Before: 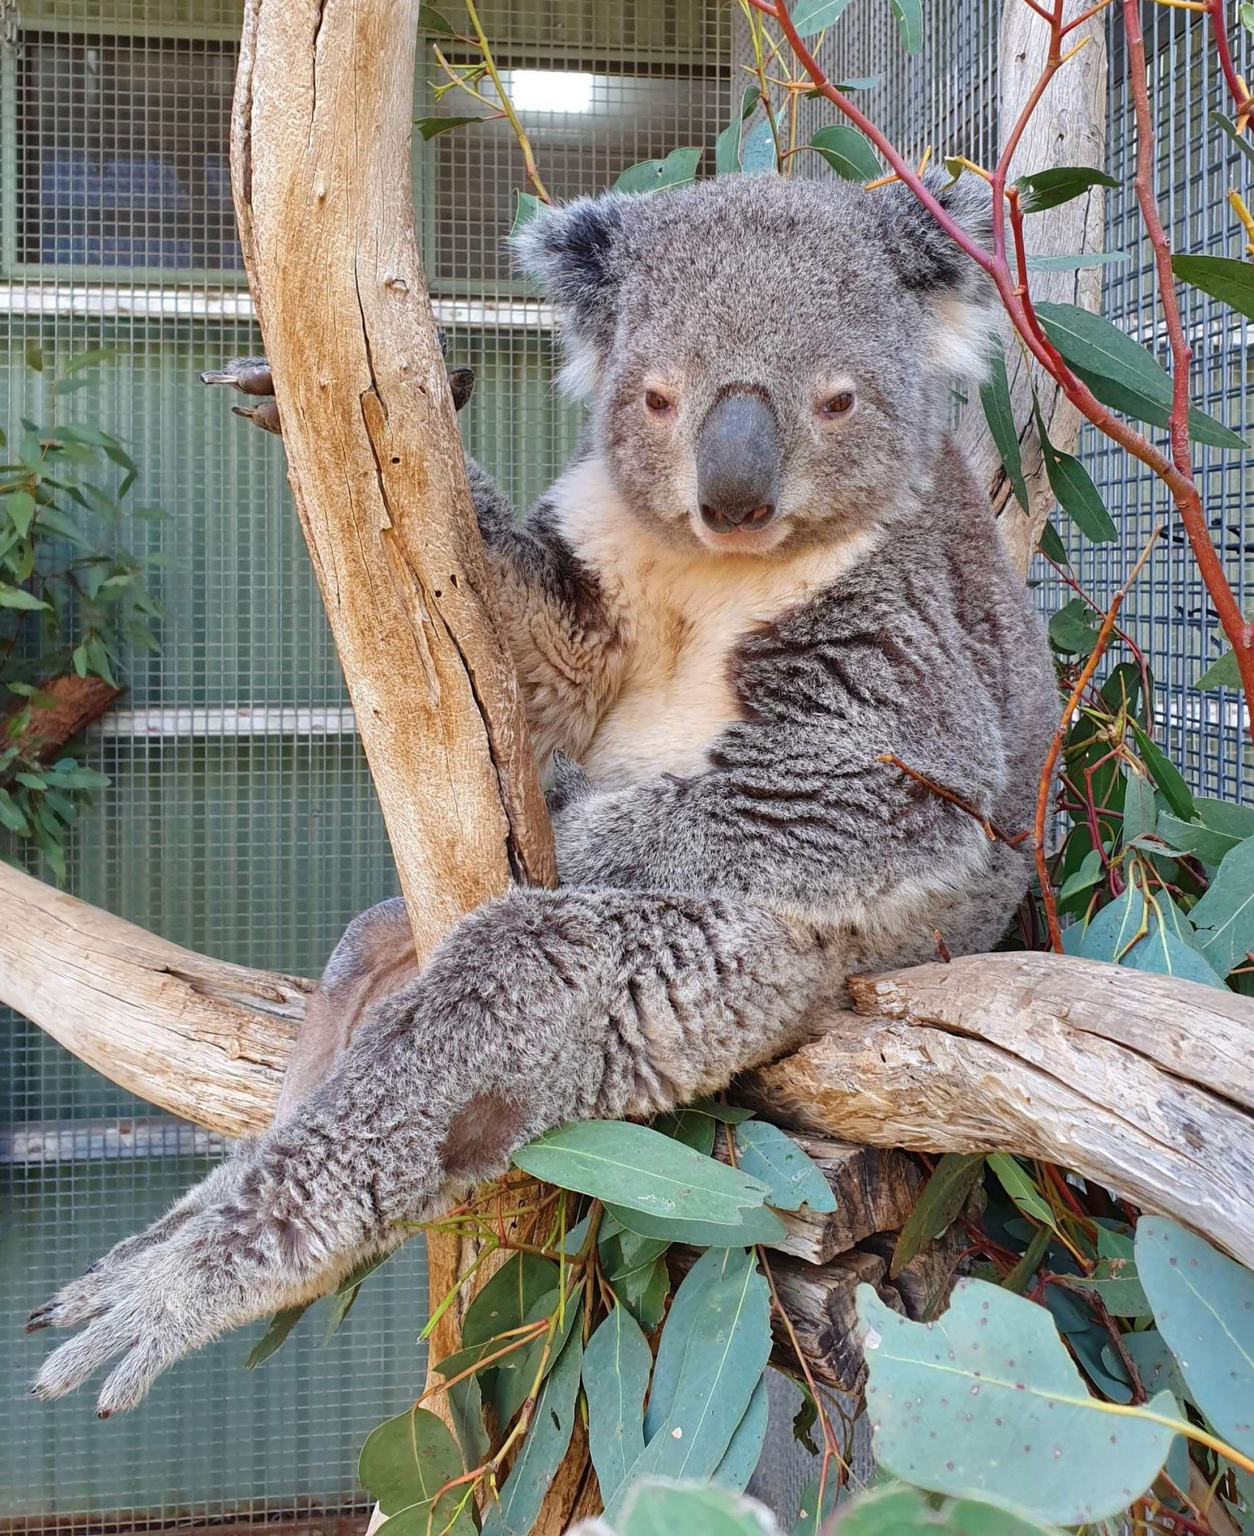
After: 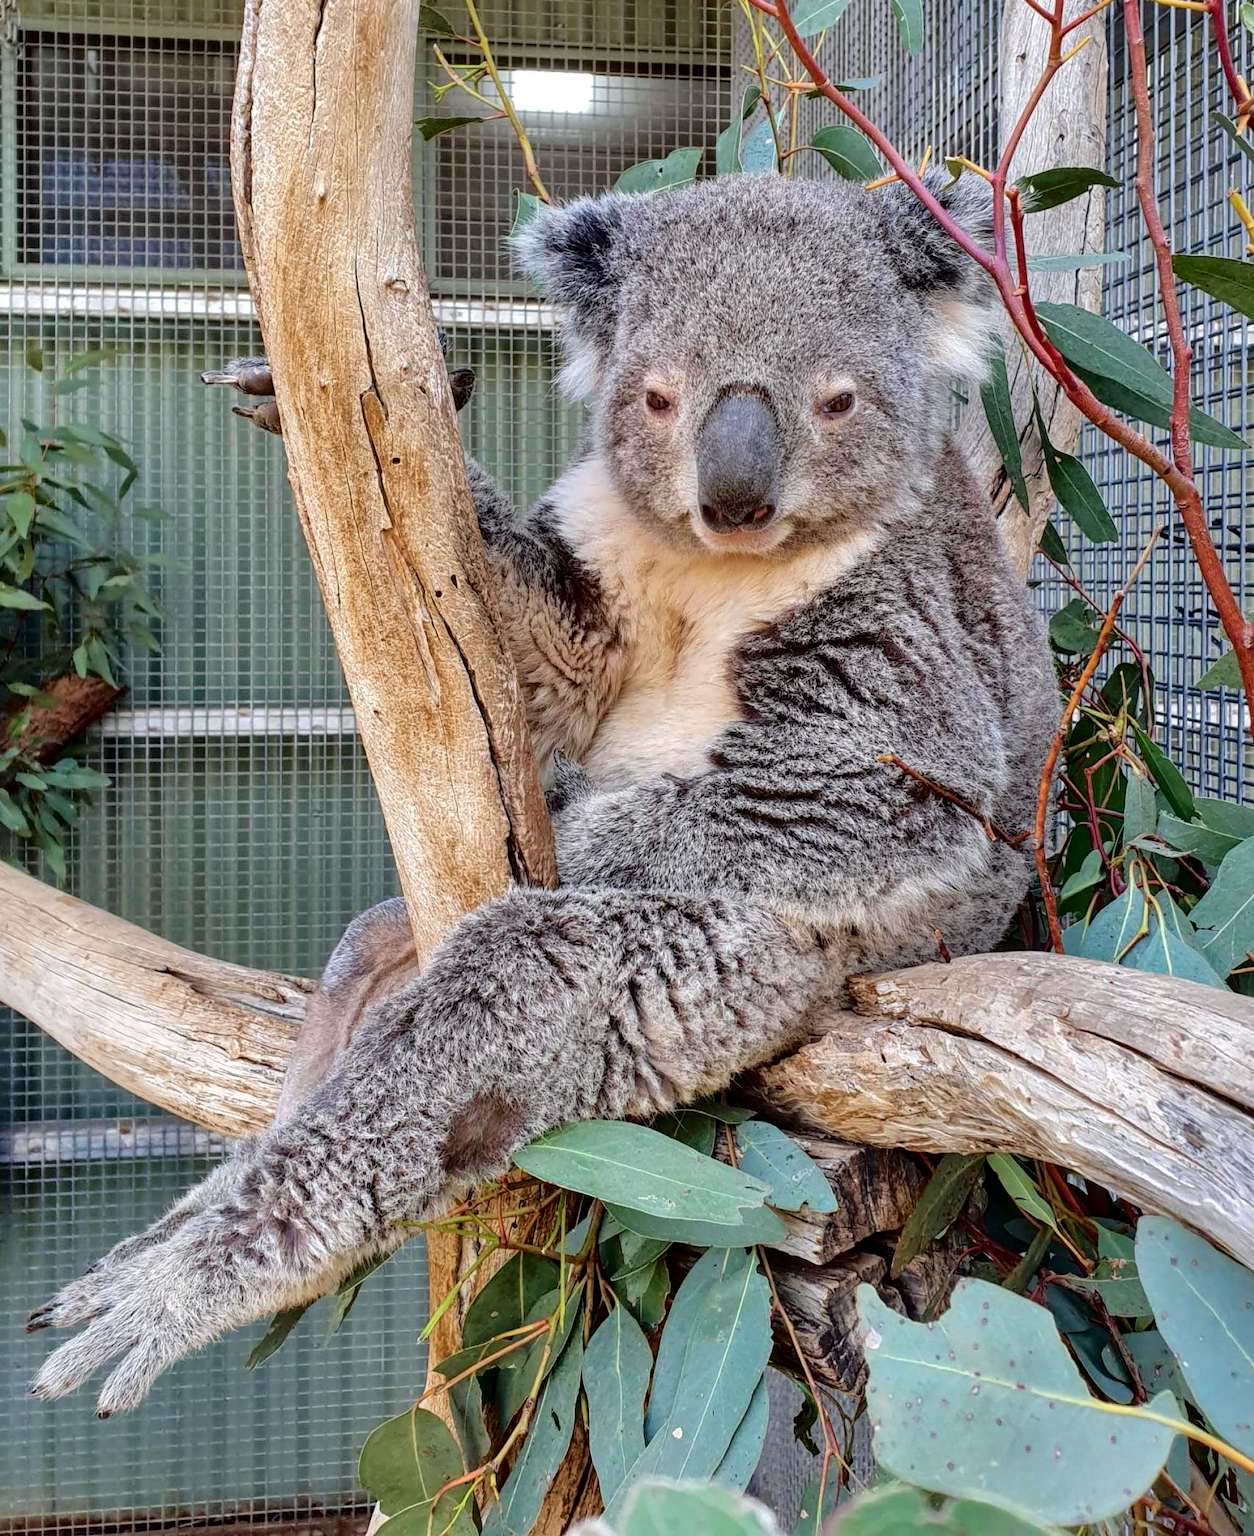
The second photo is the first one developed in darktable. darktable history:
fill light: exposure -2 EV, width 8.6
local contrast: on, module defaults
shadows and highlights: shadows 10, white point adjustment 1, highlights -40
